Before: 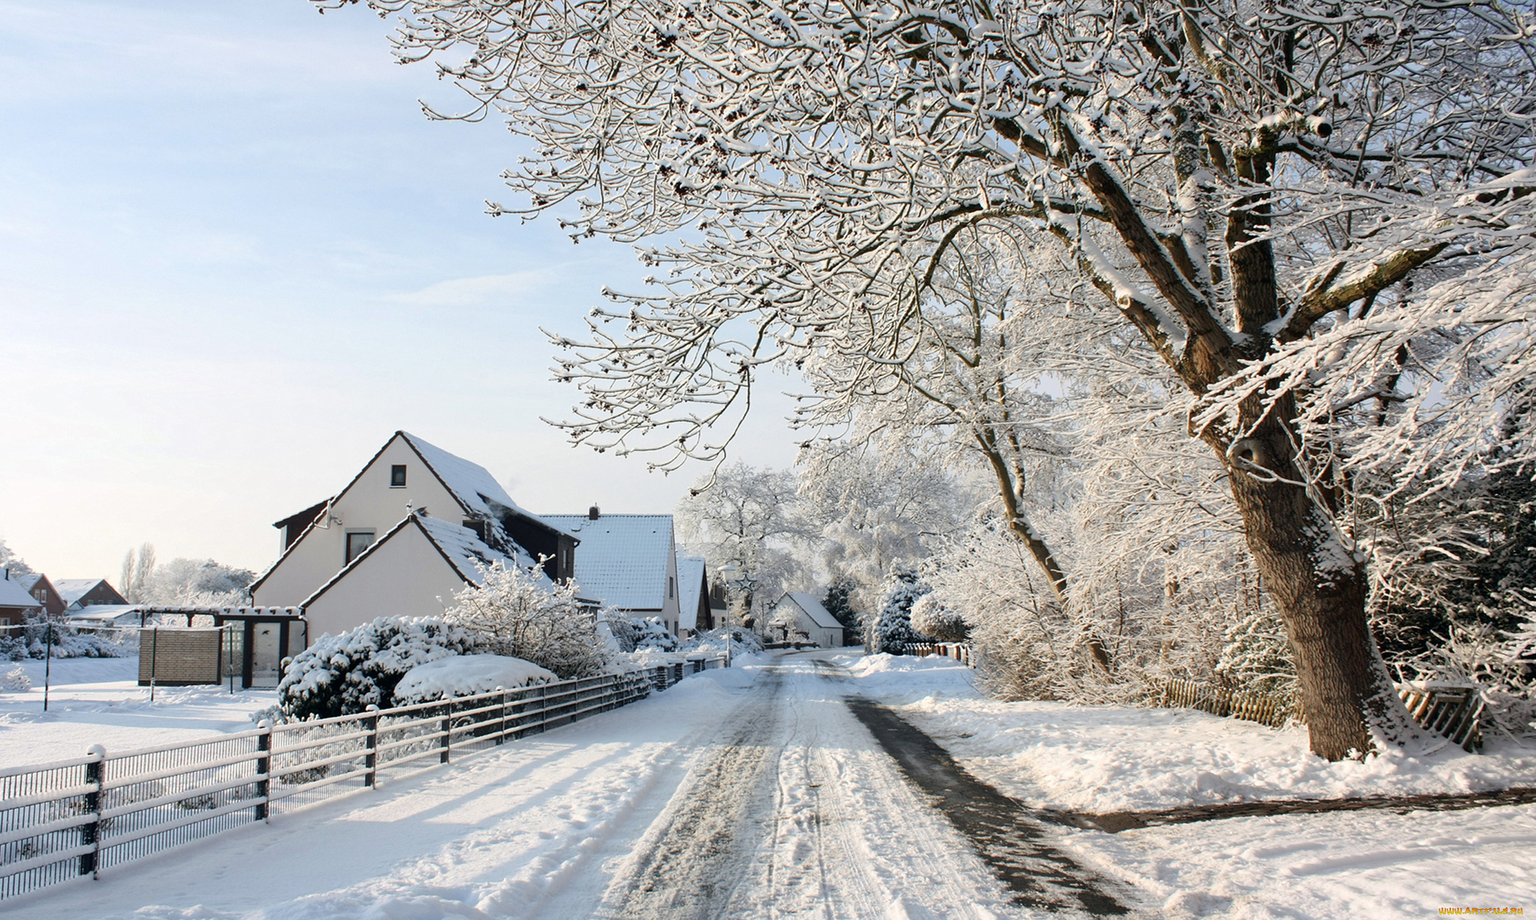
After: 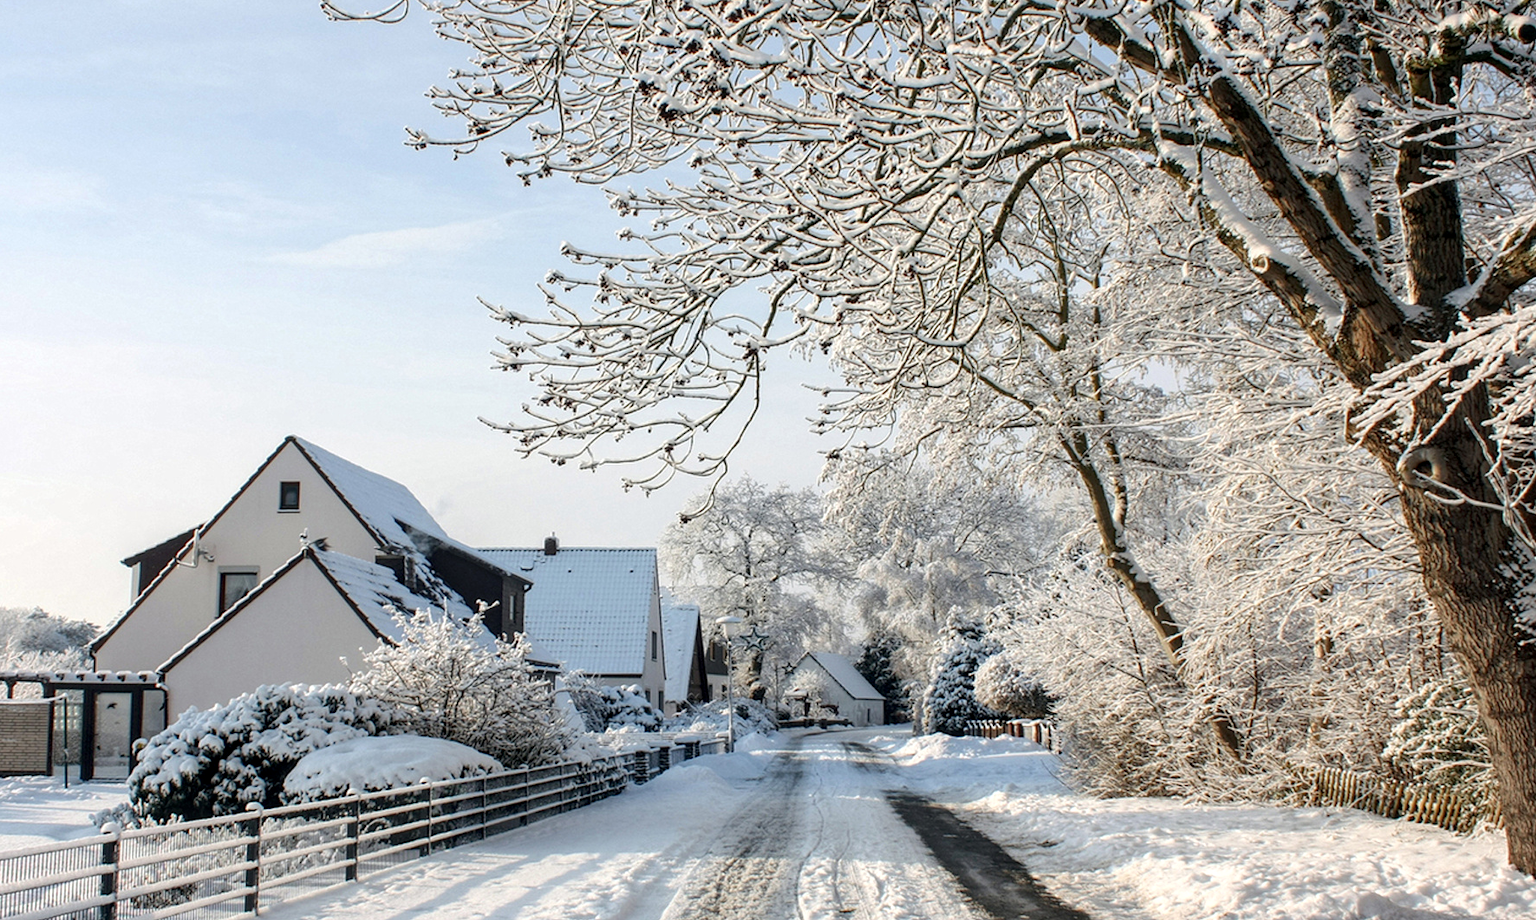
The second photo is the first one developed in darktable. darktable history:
crop and rotate: left 11.861%, top 11.451%, right 13.331%, bottom 13.695%
local contrast: detail 130%
